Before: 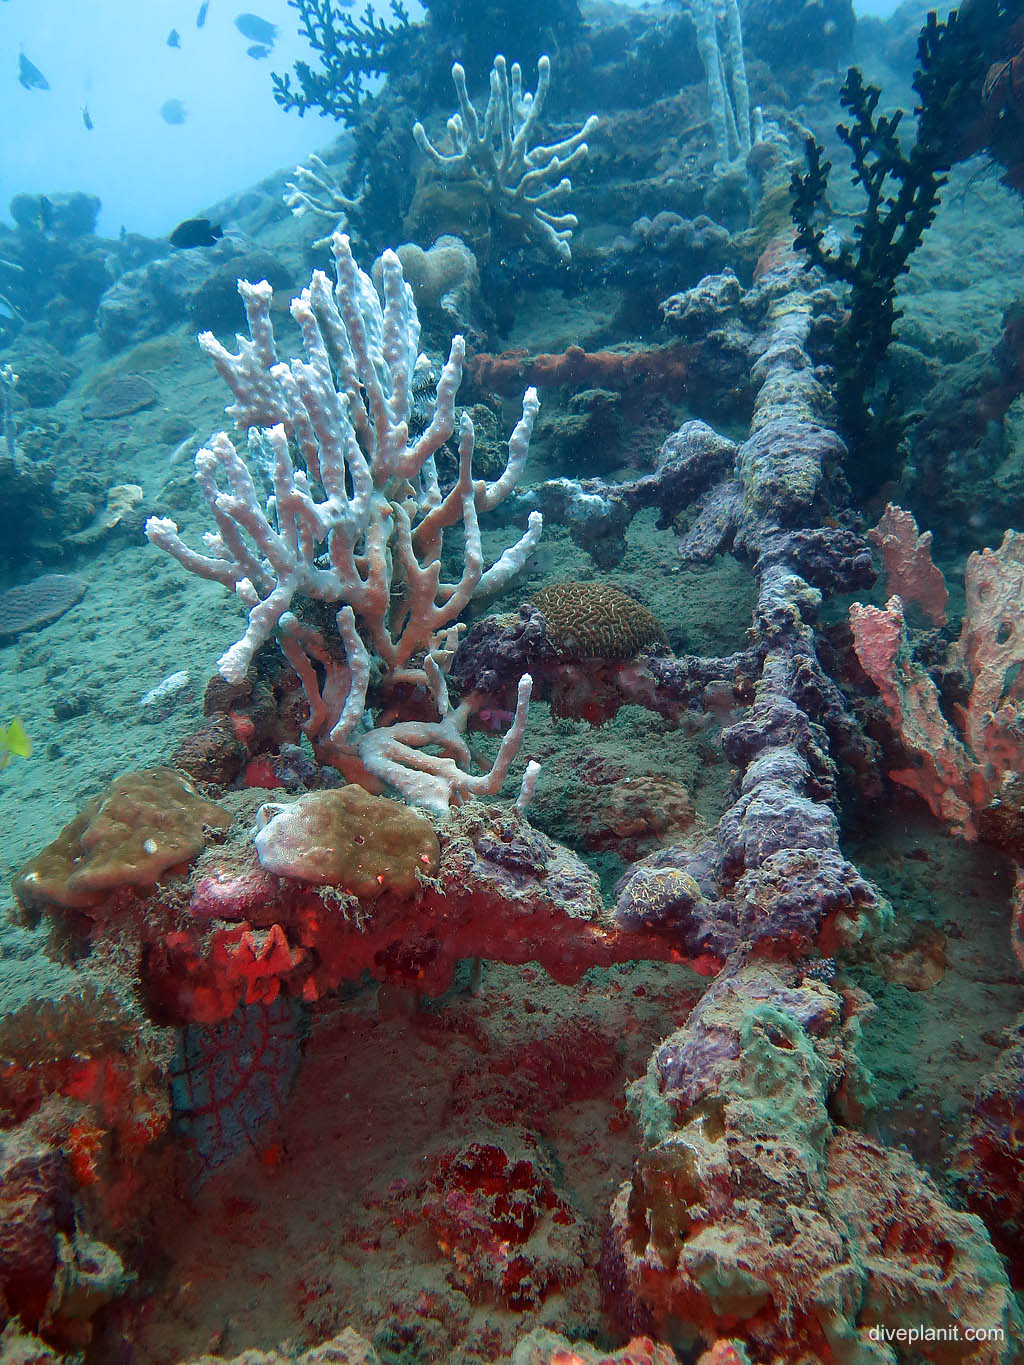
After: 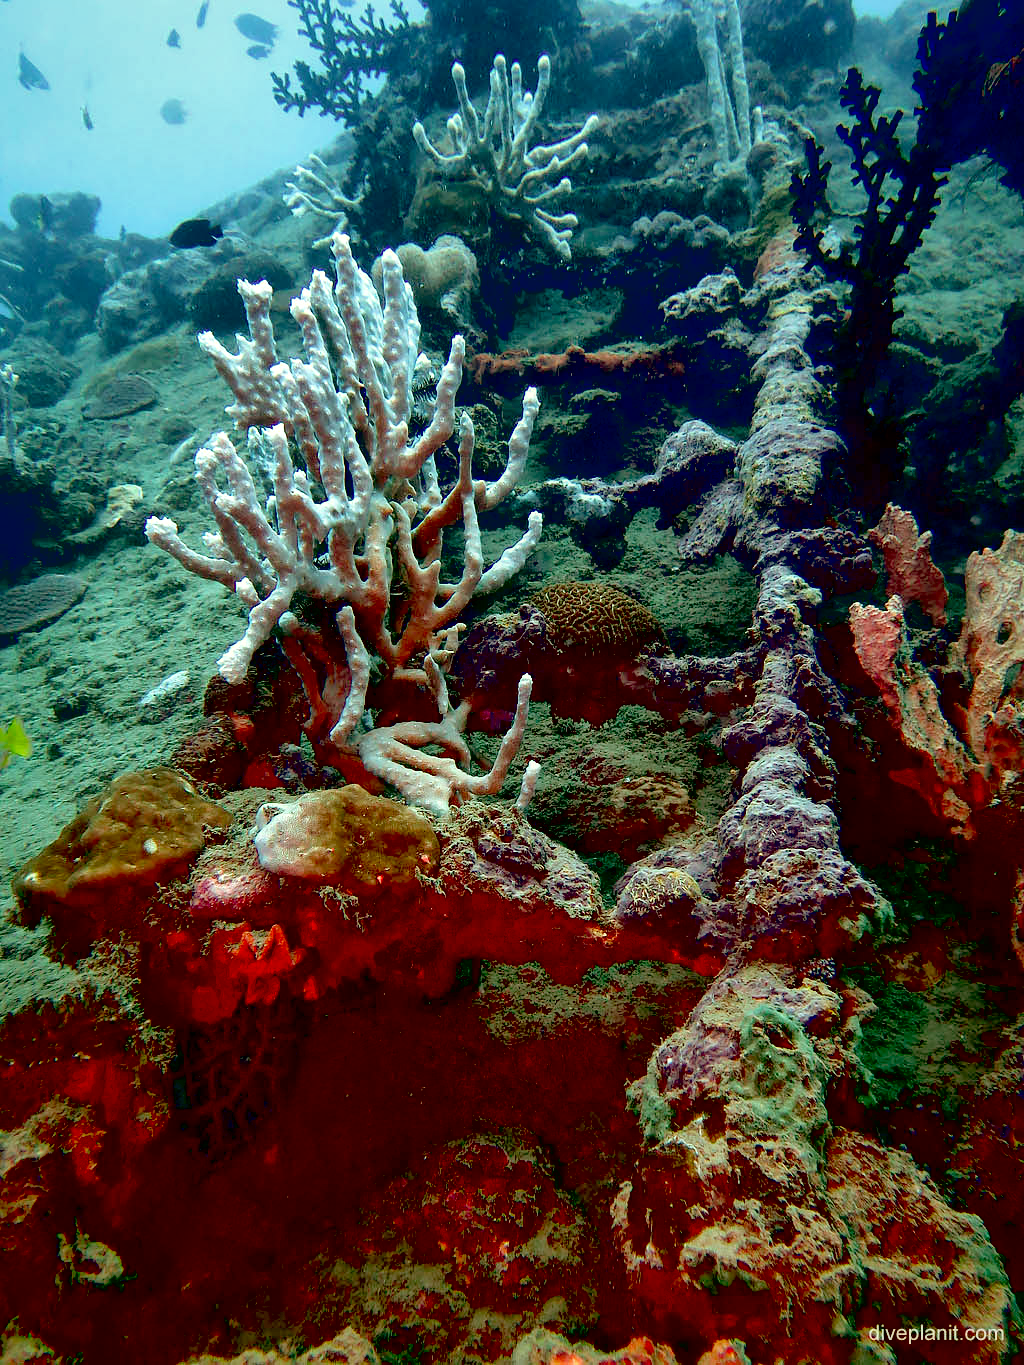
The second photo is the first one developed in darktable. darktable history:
exposure: black level correction 0.056, compensate highlight preservation false
local contrast: mode bilateral grid, contrast 25, coarseness 60, detail 151%, midtone range 0.2
color correction: highlights a* -5.94, highlights b* 9.48, shadows a* 10.12, shadows b* 23.94
